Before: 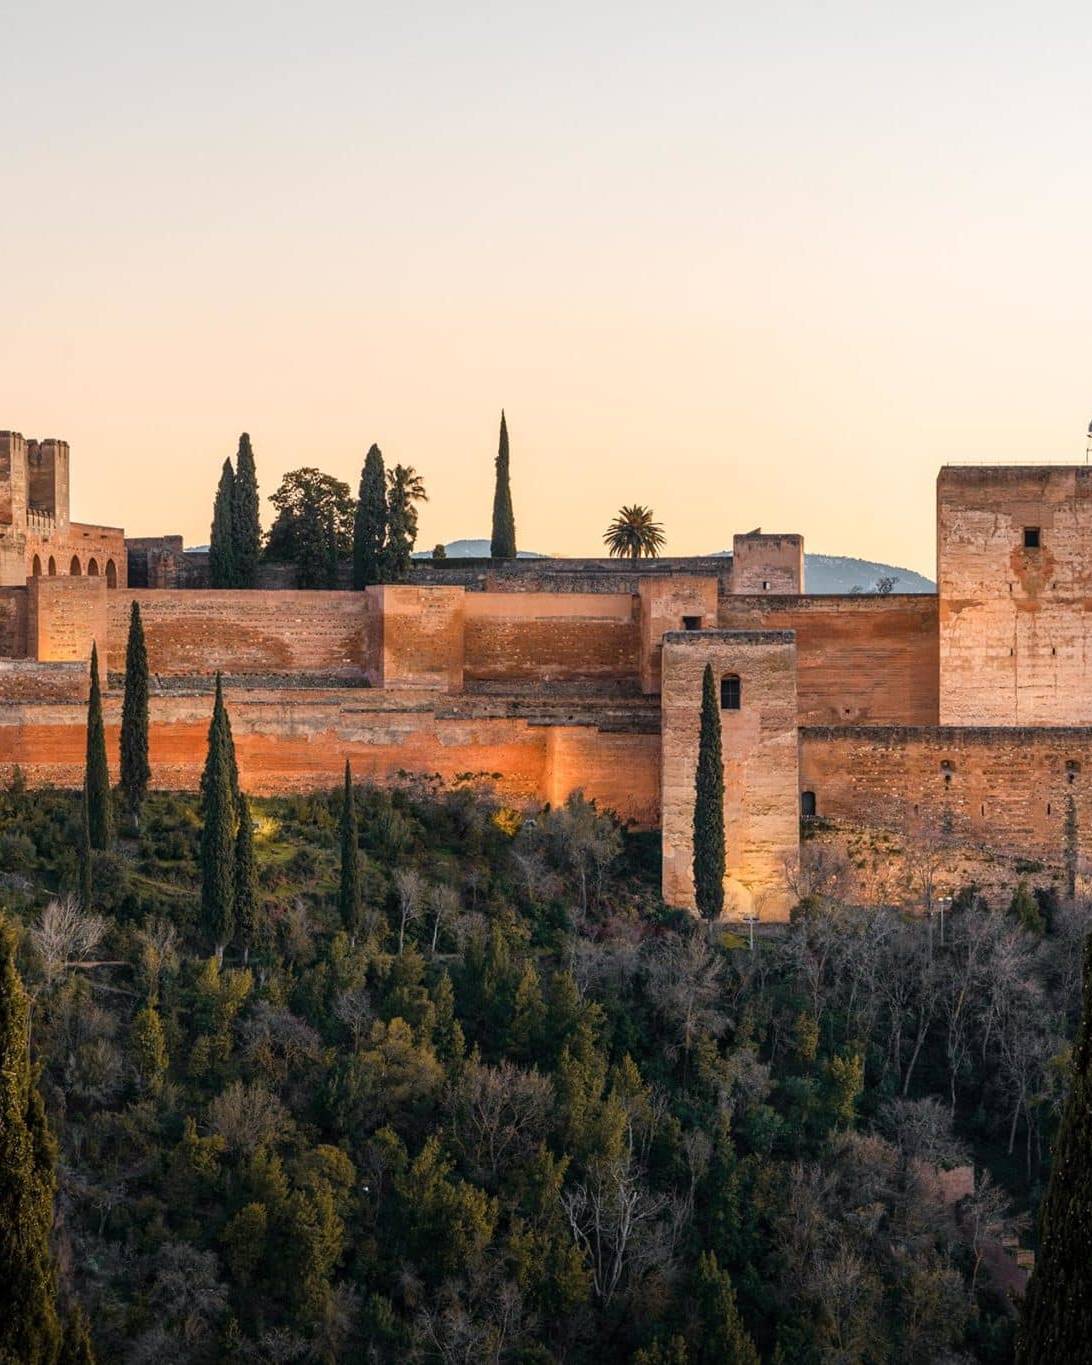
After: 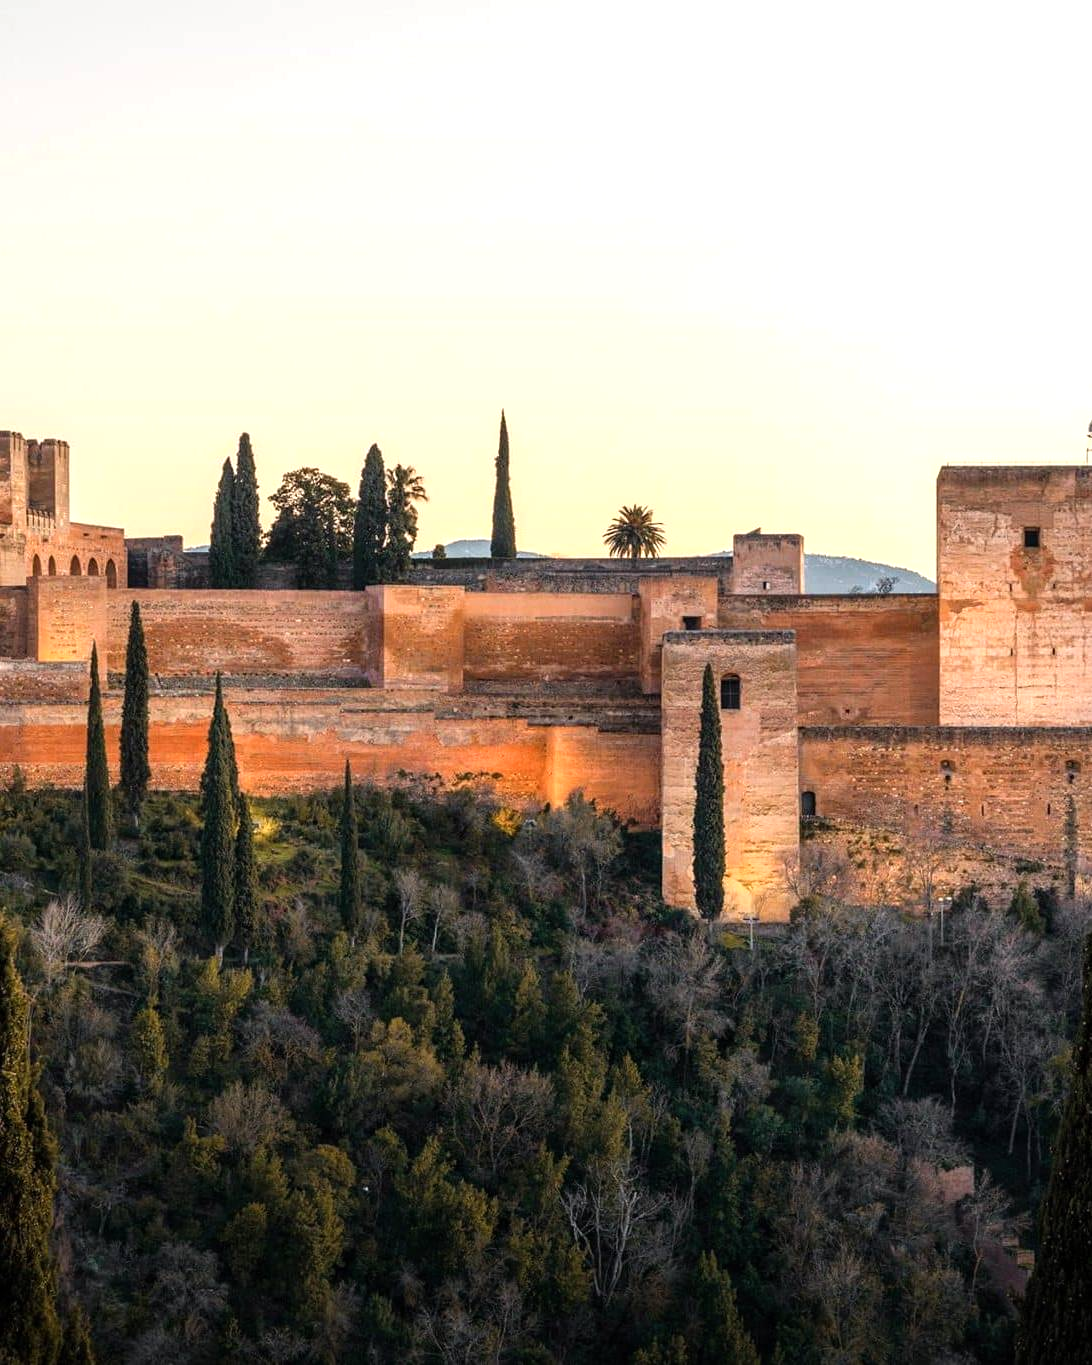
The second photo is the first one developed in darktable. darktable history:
tone equalizer: -8 EV -0.44 EV, -7 EV -0.357 EV, -6 EV -0.294 EV, -5 EV -0.184 EV, -3 EV 0.198 EV, -2 EV 0.328 EV, -1 EV 0.398 EV, +0 EV 0.423 EV
